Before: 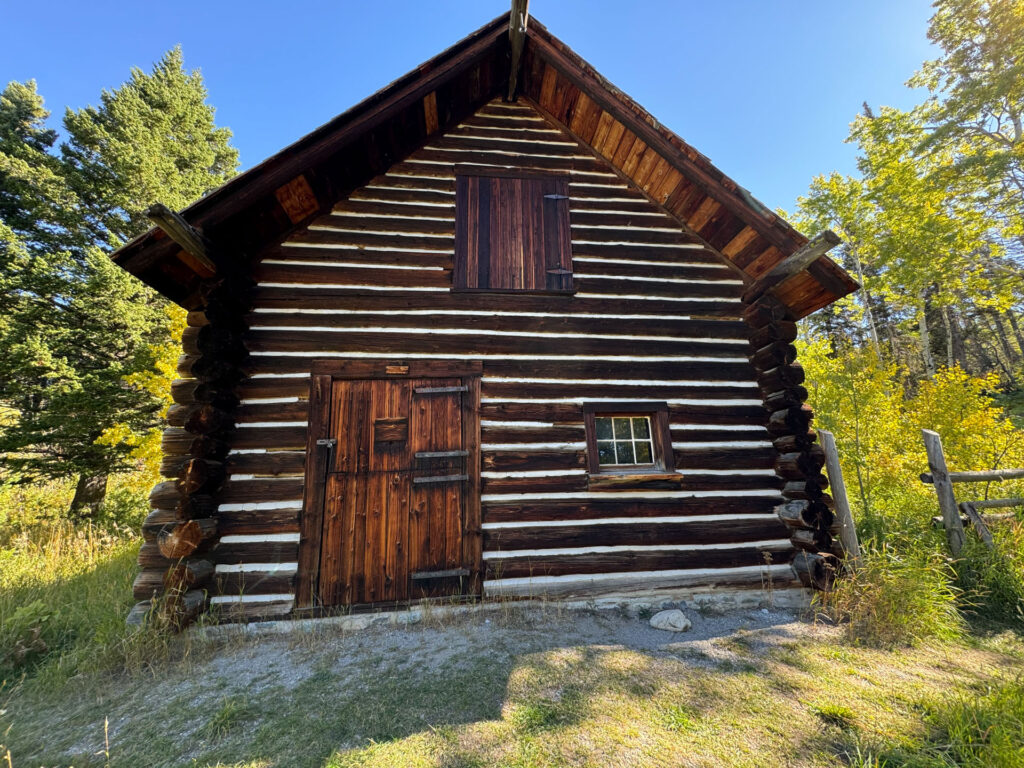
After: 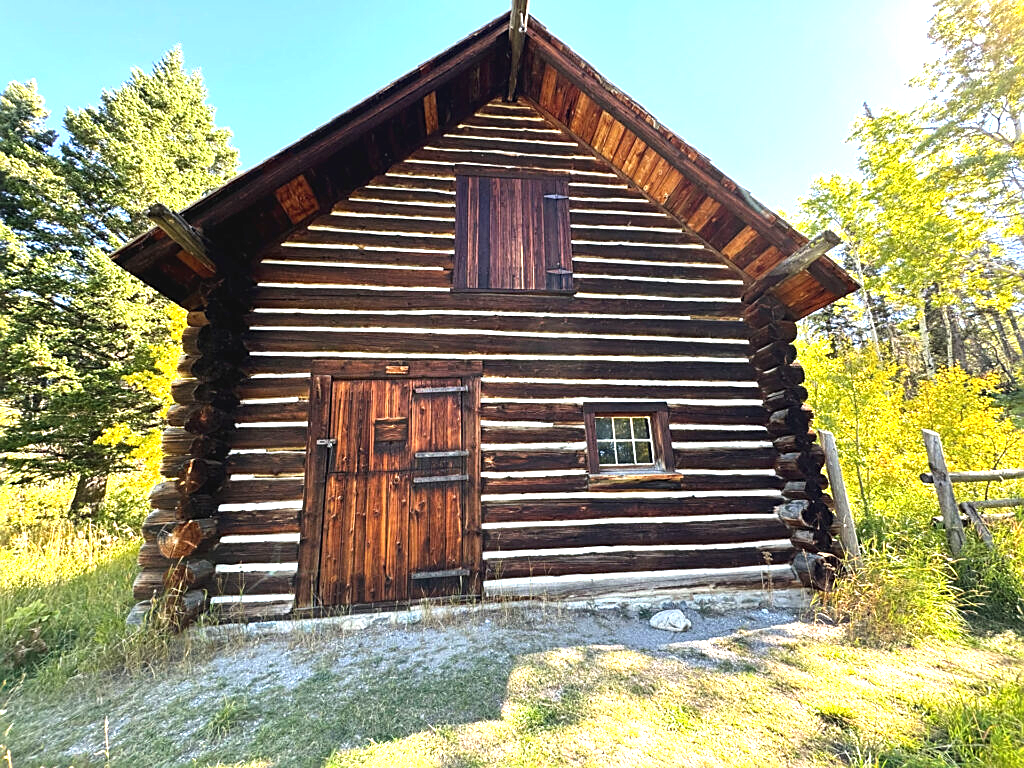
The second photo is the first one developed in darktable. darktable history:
sharpen: on, module defaults
exposure: black level correction -0.002, exposure 1.35 EV, compensate highlight preservation false
